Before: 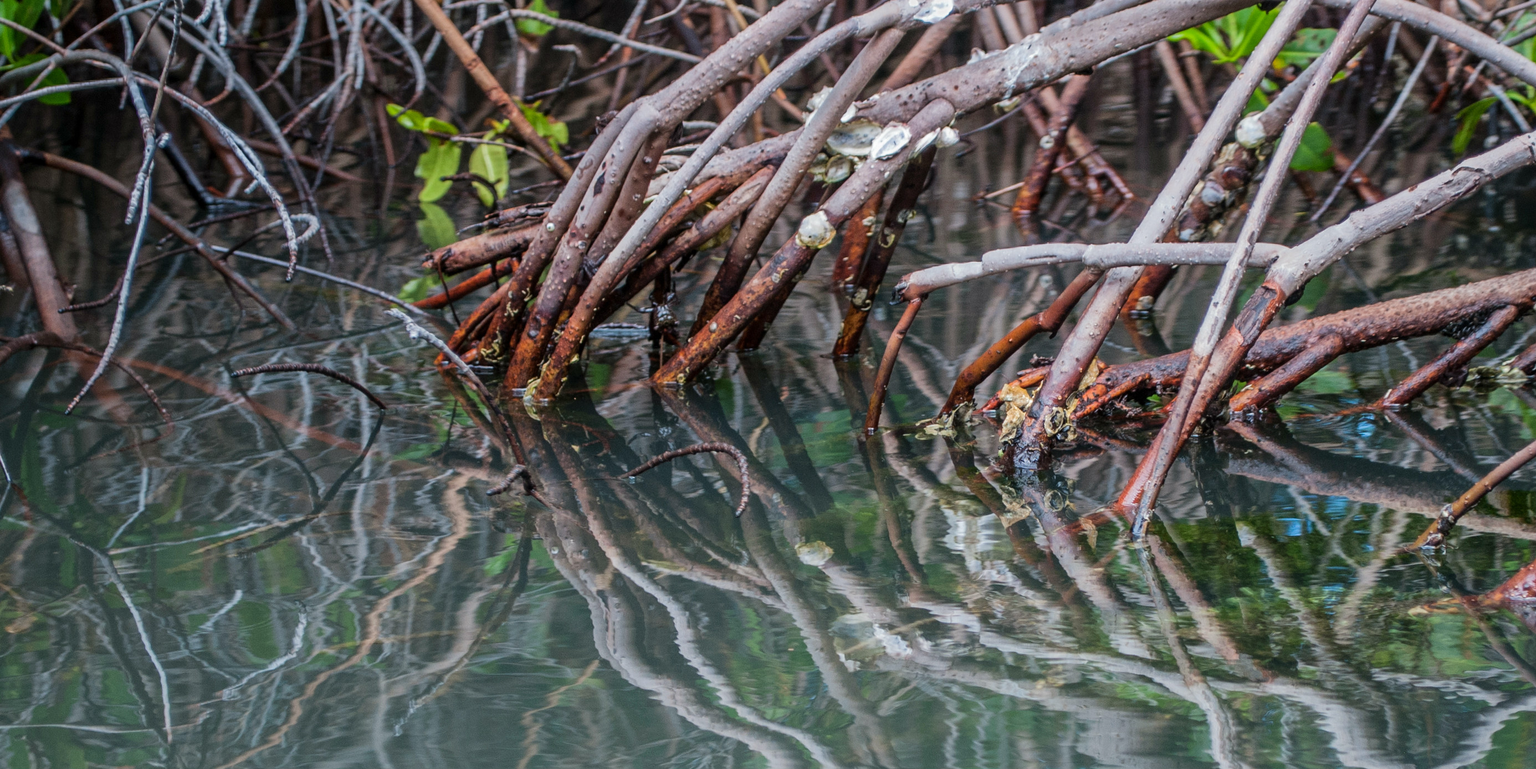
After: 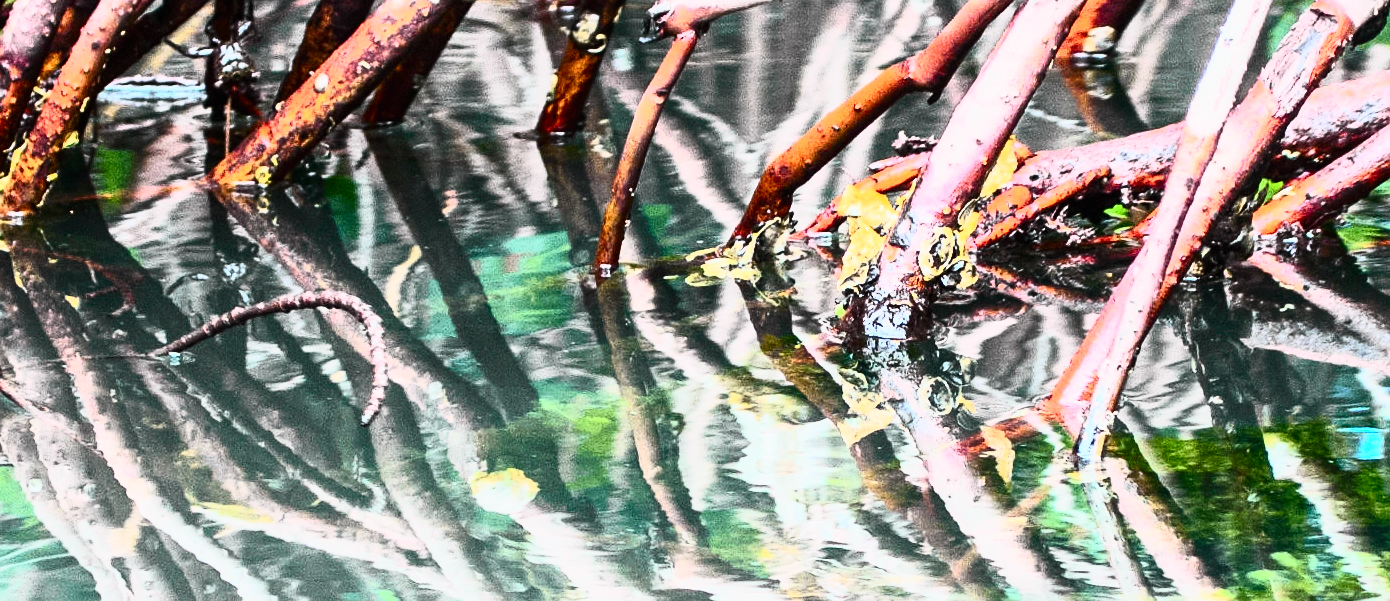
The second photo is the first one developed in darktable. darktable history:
exposure: black level correction 0, exposure 0.697 EV, compensate exposure bias true, compensate highlight preservation false
sharpen: radius 1.036, threshold 1.115
contrast brightness saturation: contrast 0.624, brightness 0.333, saturation 0.145
tone curve: curves: ch0 [(0, 0) (0.062, 0.037) (0.142, 0.138) (0.359, 0.419) (0.469, 0.544) (0.634, 0.722) (0.839, 0.909) (0.998, 0.978)]; ch1 [(0, 0) (0.437, 0.408) (0.472, 0.47) (0.502, 0.503) (0.527, 0.523) (0.559, 0.573) (0.608, 0.665) (0.669, 0.748) (0.859, 0.899) (1, 1)]; ch2 [(0, 0) (0.33, 0.301) (0.421, 0.443) (0.473, 0.498) (0.502, 0.5) (0.535, 0.531) (0.575, 0.603) (0.608, 0.667) (1, 1)], color space Lab, independent channels, preserve colors none
tone equalizer: edges refinement/feathering 500, mask exposure compensation -1.25 EV, preserve details no
crop: left 34.882%, top 36.613%, right 14.967%, bottom 20.019%
